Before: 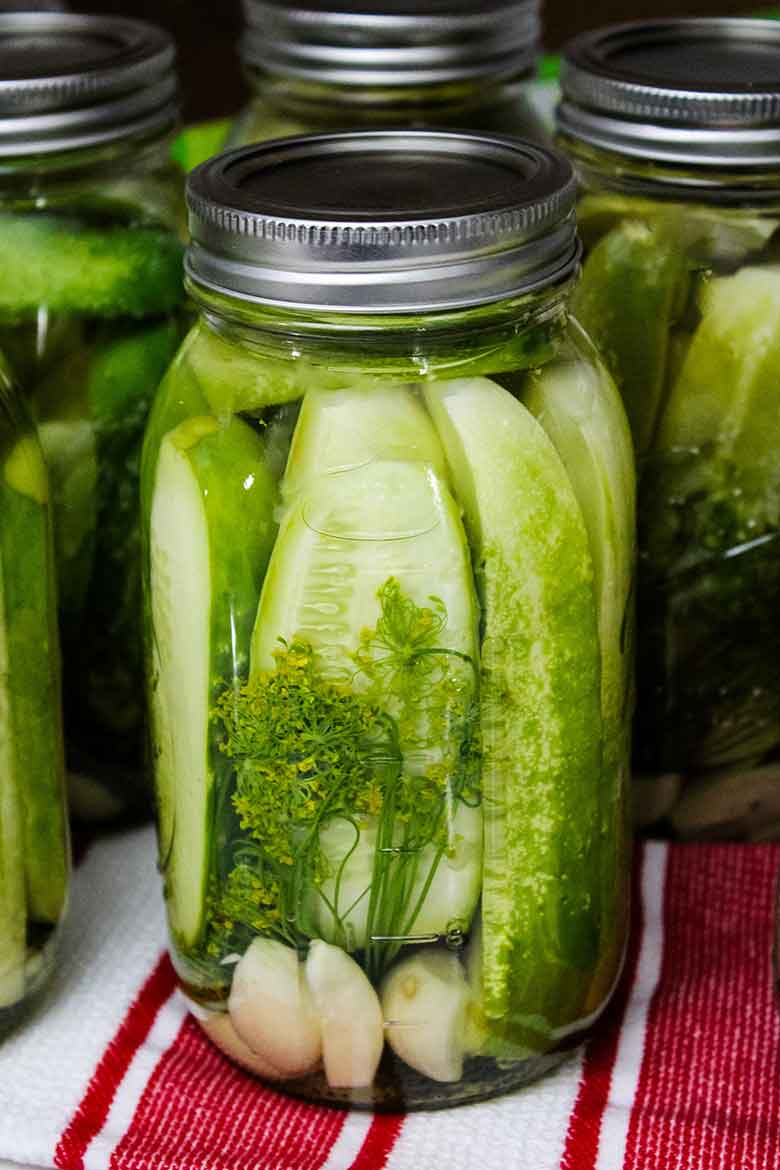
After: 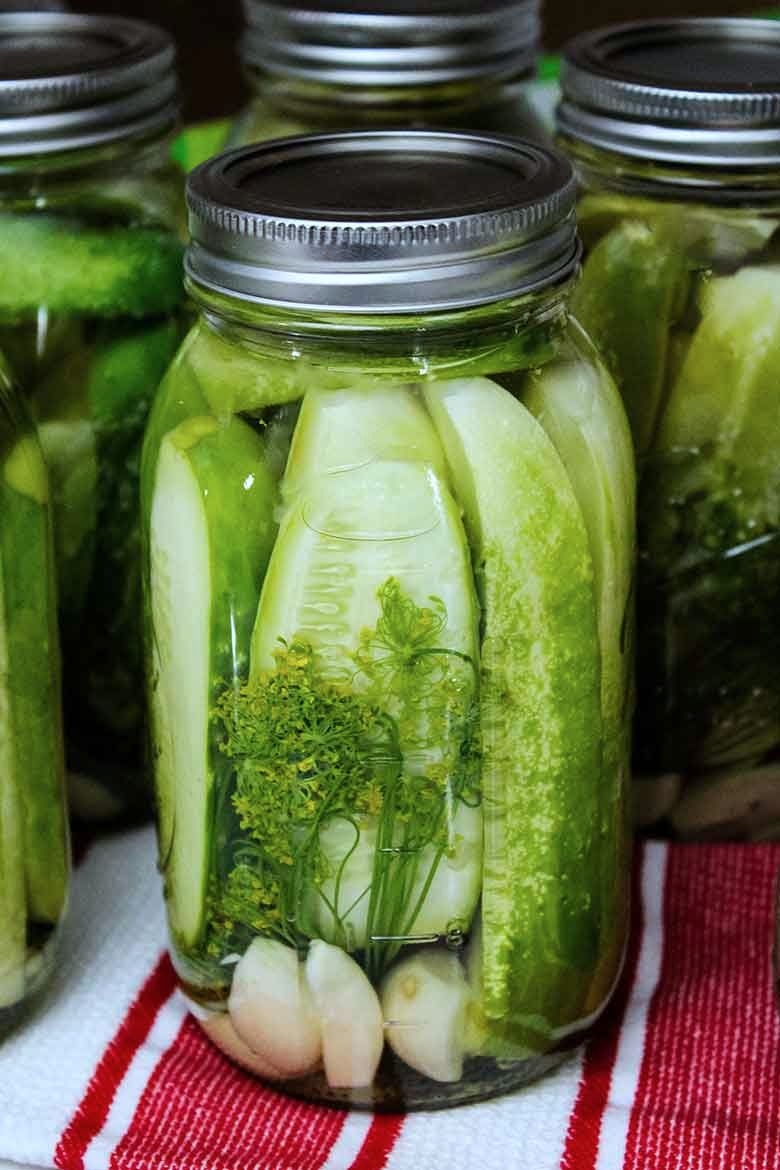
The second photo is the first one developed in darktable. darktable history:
color correction: highlights a* -4.18, highlights b* -10.81
rgb levels: preserve colors max RGB
